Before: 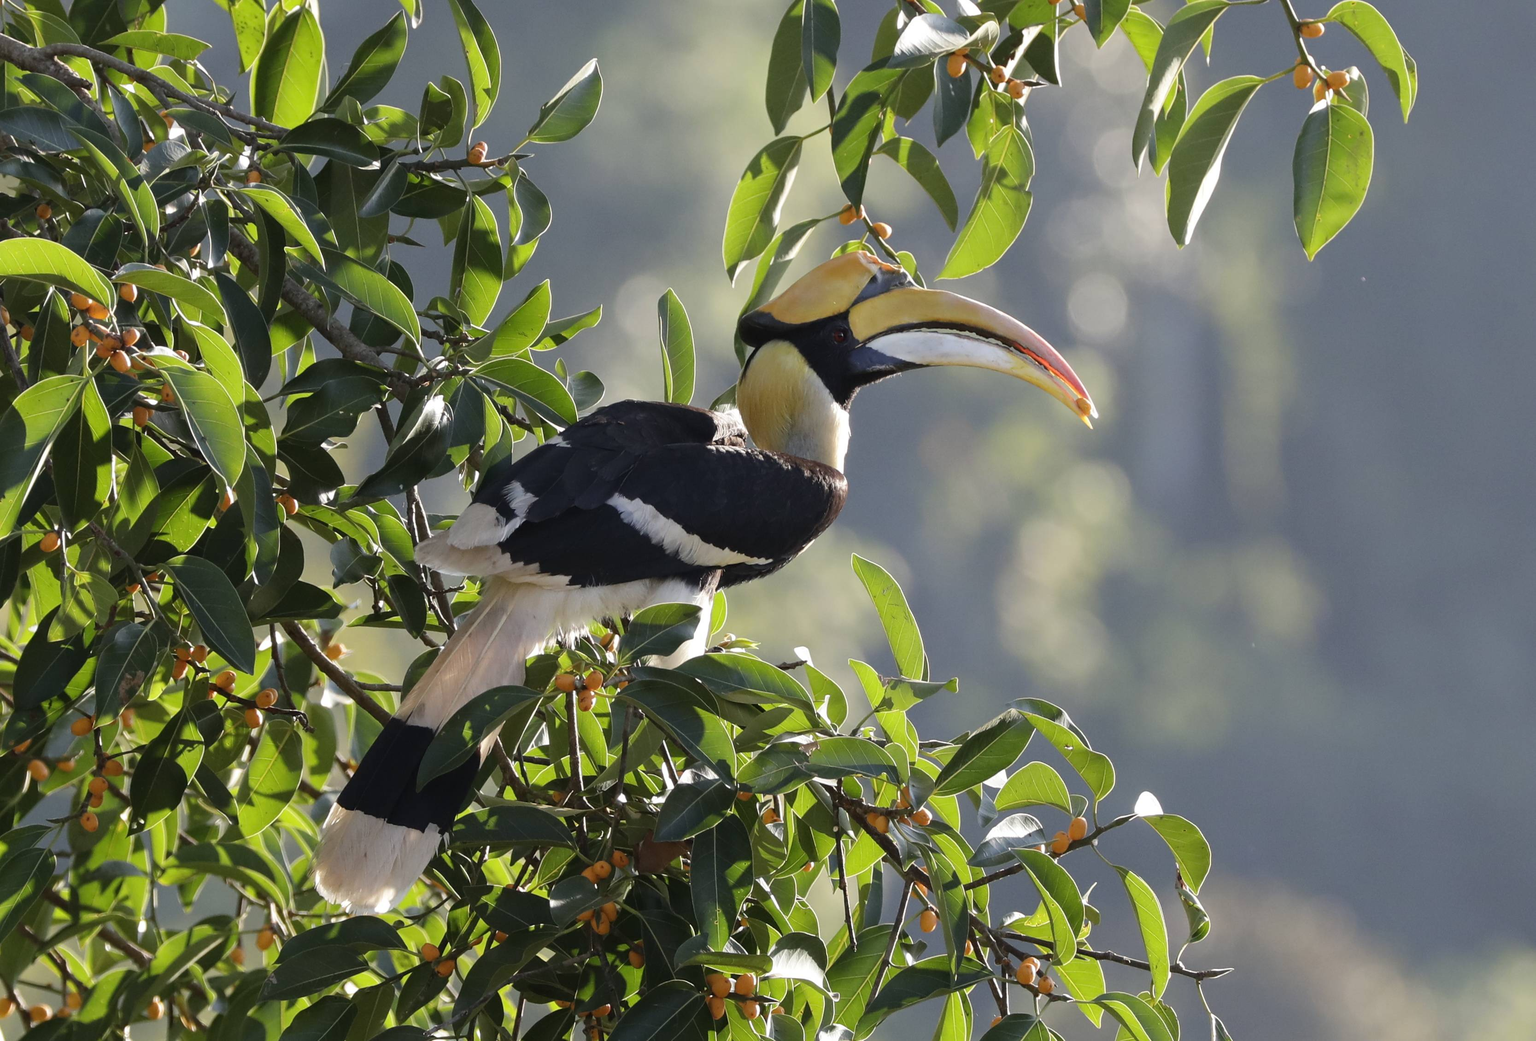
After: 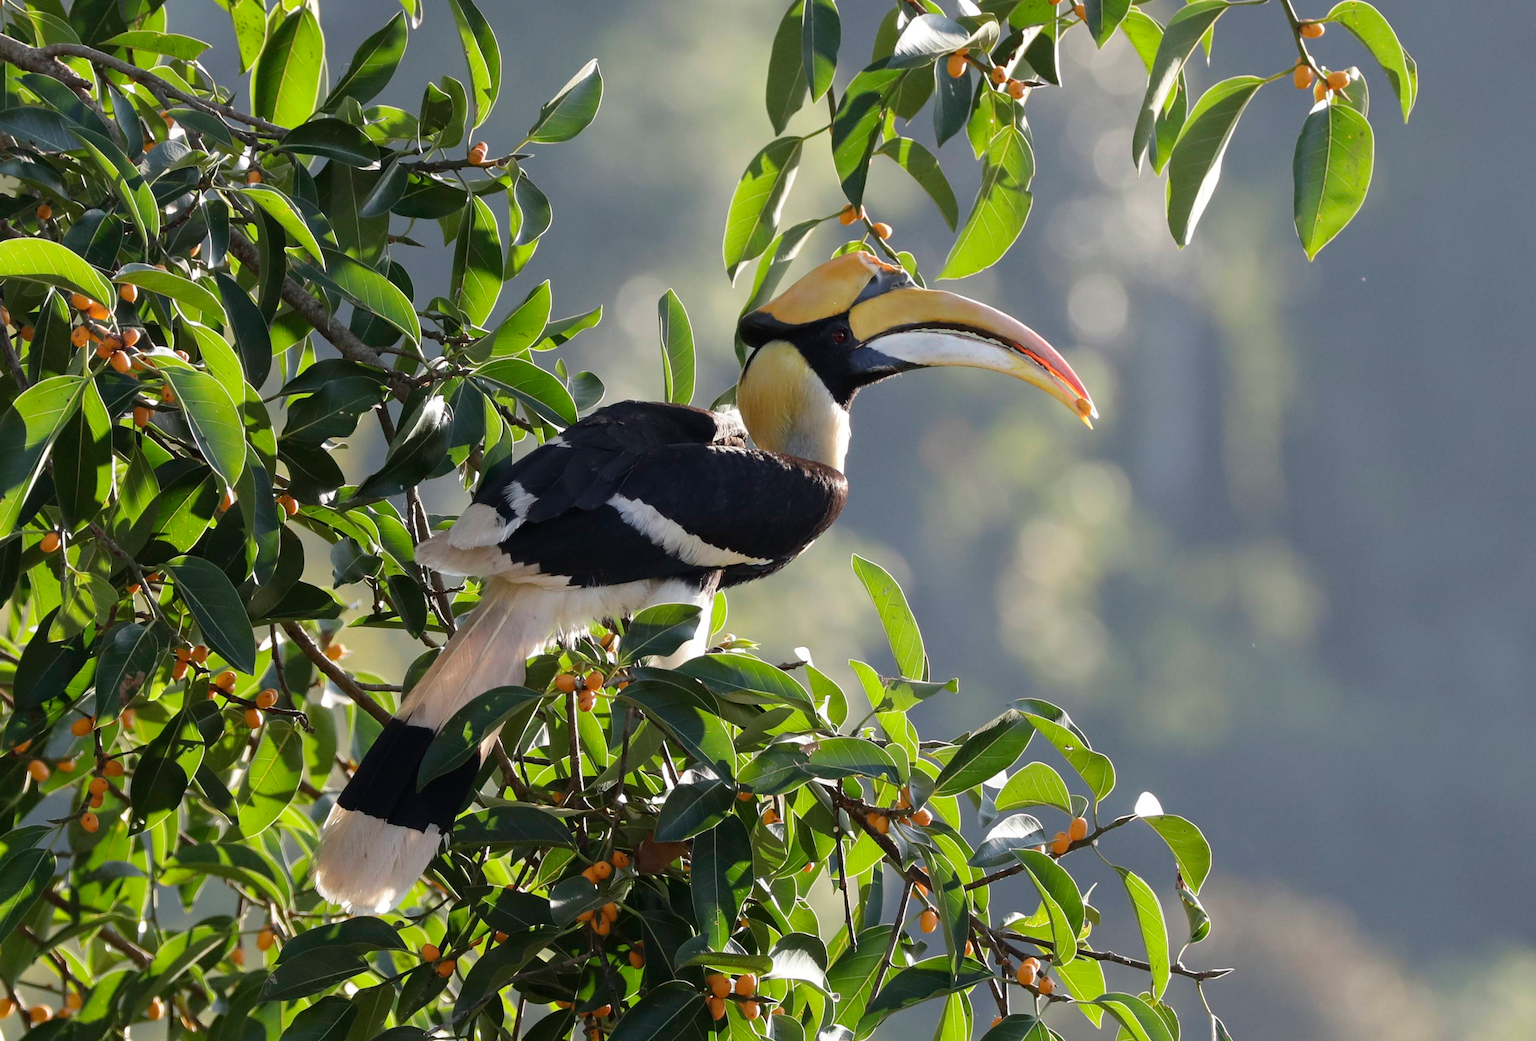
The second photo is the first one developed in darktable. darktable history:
rotate and perspective: crop left 0, crop top 0
color correction: highlights a* -0.137, highlights b* 0.137
